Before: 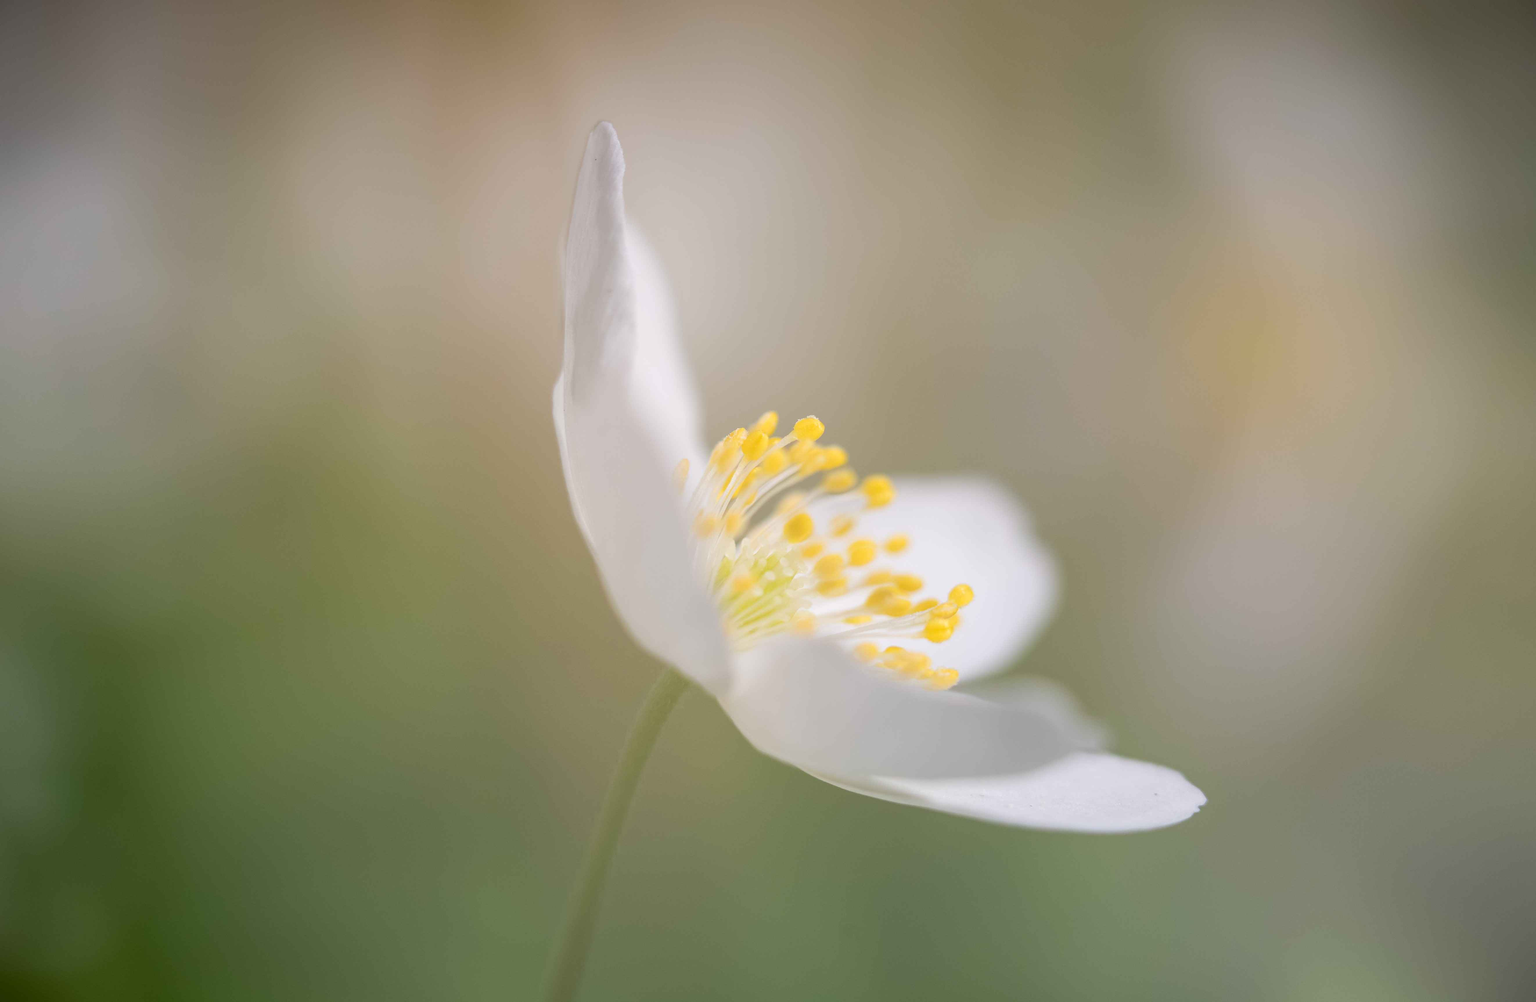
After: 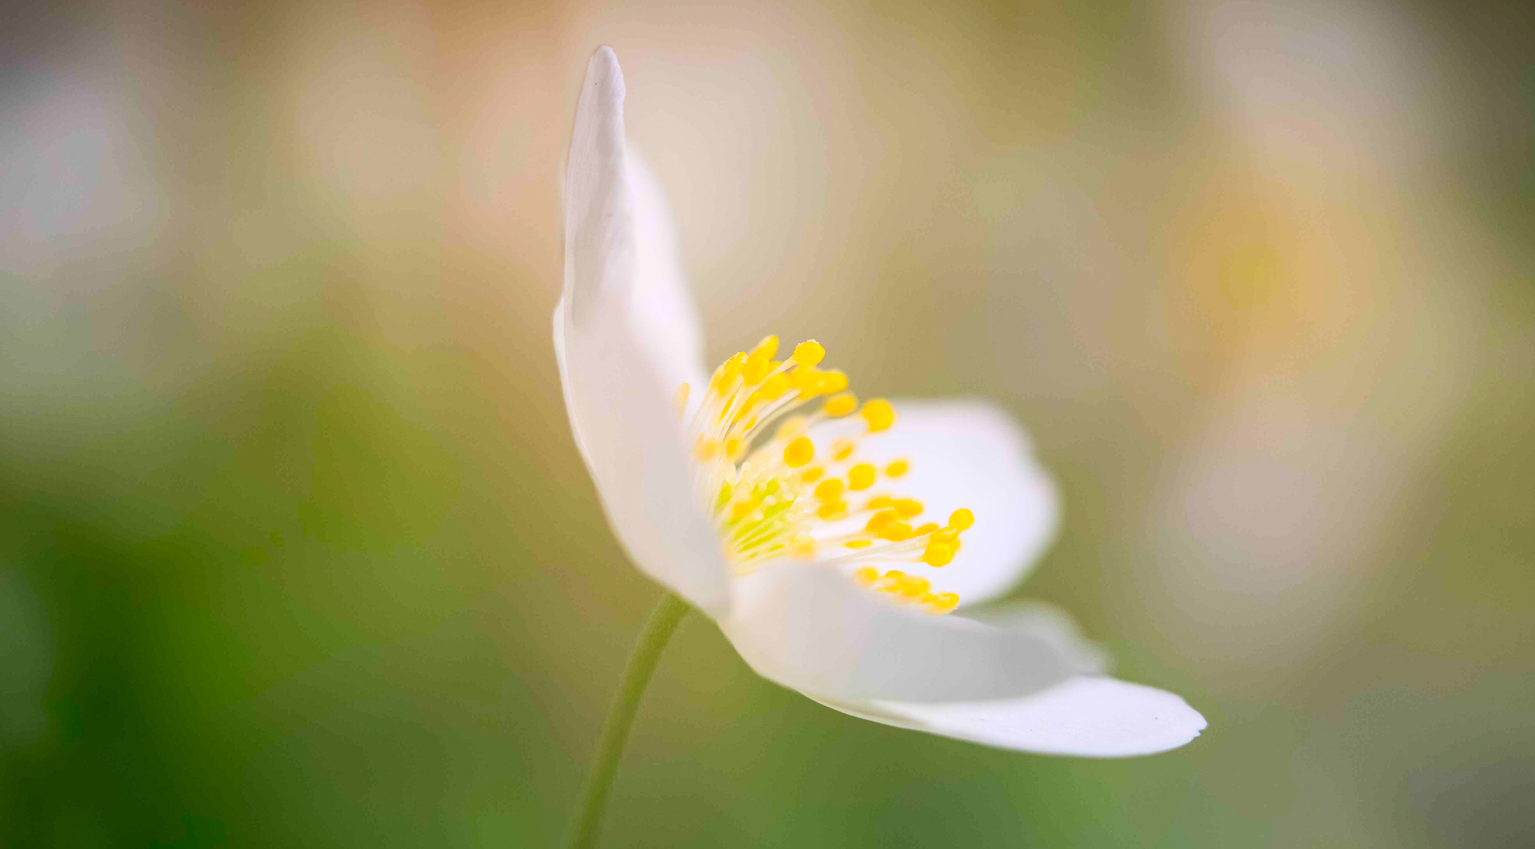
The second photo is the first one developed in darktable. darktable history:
exposure: exposure -0.07 EV, compensate highlight preservation false
crop: top 7.61%, bottom 7.522%
contrast brightness saturation: contrast 0.26, brightness 0.012, saturation 0.878
